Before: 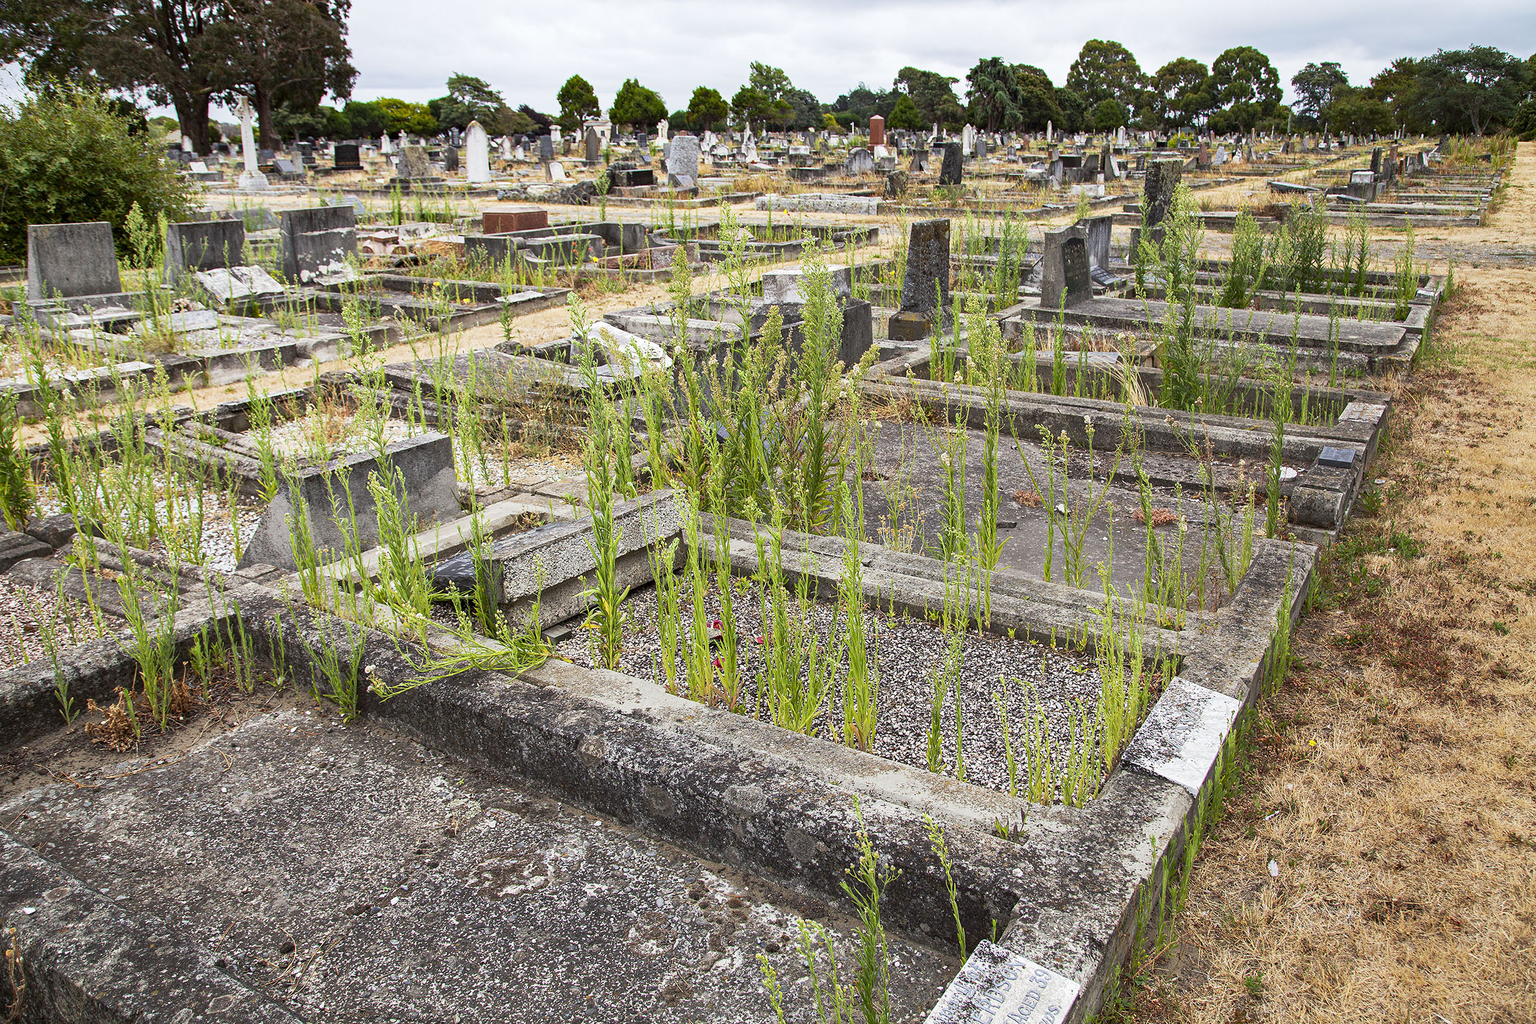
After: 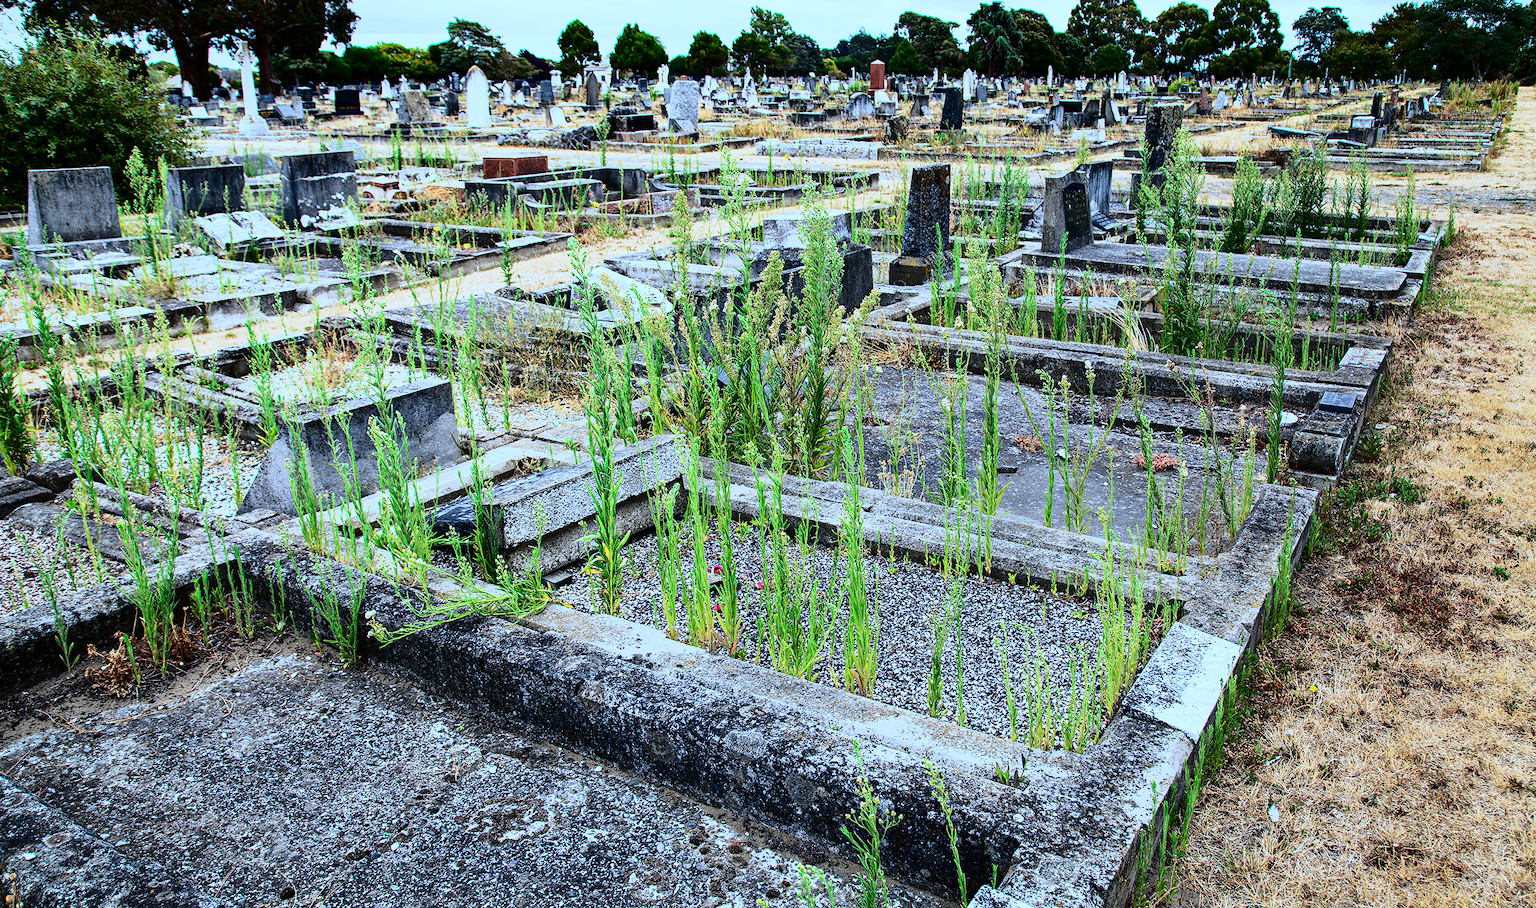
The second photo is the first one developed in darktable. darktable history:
exposure: black level correction 0.001, compensate highlight preservation false
tone curve: curves: ch0 [(0, 0) (0.088, 0.042) (0.208, 0.176) (0.257, 0.267) (0.406, 0.483) (0.489, 0.556) (0.667, 0.73) (0.793, 0.851) (0.994, 0.974)]; ch1 [(0, 0) (0.161, 0.092) (0.35, 0.33) (0.392, 0.392) (0.457, 0.467) (0.505, 0.497) (0.537, 0.518) (0.553, 0.53) (0.58, 0.567) (0.739, 0.697) (1, 1)]; ch2 [(0, 0) (0.346, 0.362) (0.448, 0.419) (0.502, 0.499) (0.533, 0.517) (0.556, 0.533) (0.629, 0.619) (0.717, 0.678) (1, 1)], color space Lab, independent channels, preserve colors none
crop and rotate: top 5.476%, bottom 5.78%
contrast brightness saturation: contrast 0.191, brightness -0.111, saturation 0.205
color calibration: illuminant as shot in camera, x 0.383, y 0.38, temperature 3961.88 K
